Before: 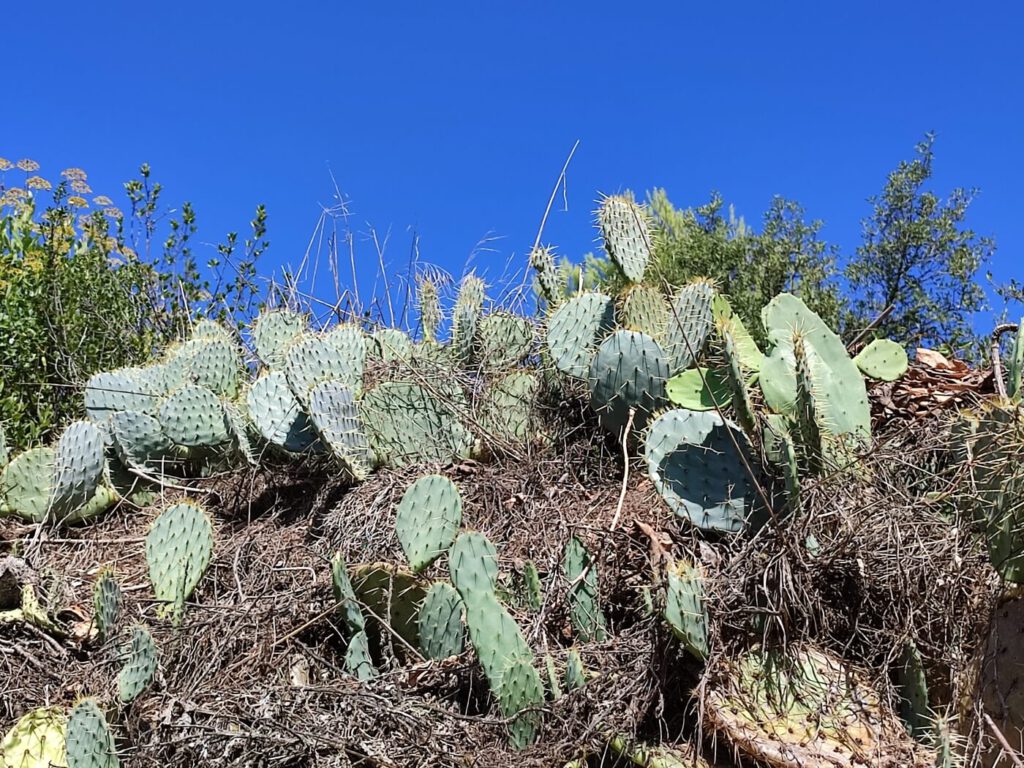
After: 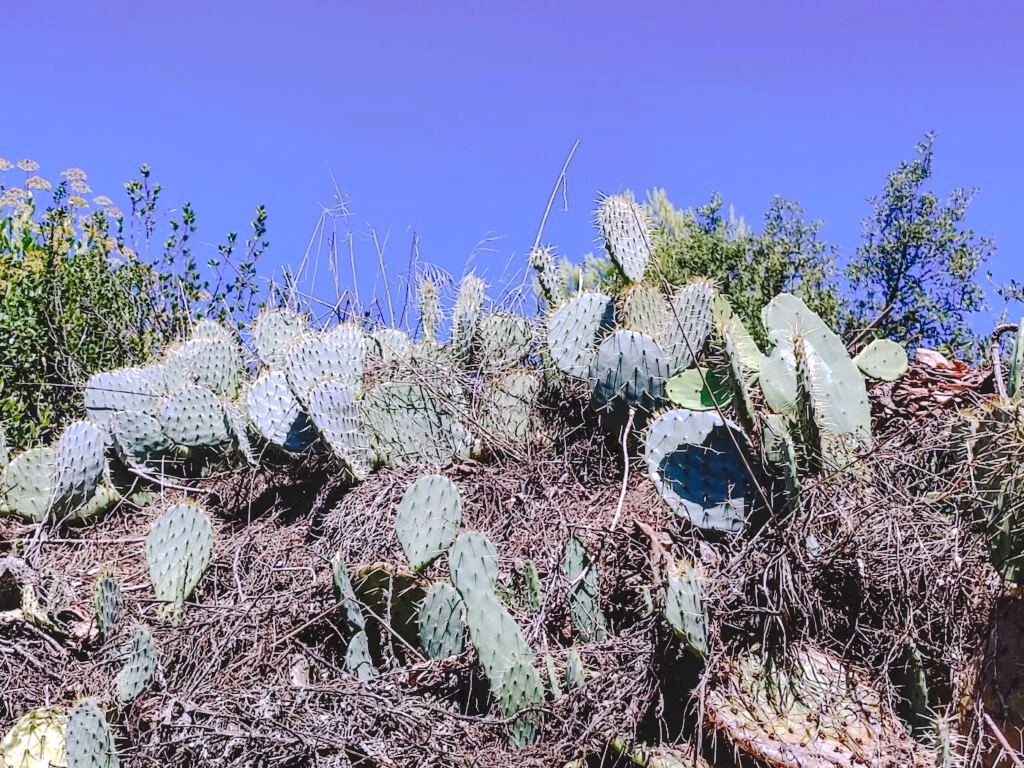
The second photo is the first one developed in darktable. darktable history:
tone curve: curves: ch0 [(0, 0) (0.003, 0.089) (0.011, 0.089) (0.025, 0.088) (0.044, 0.089) (0.069, 0.094) (0.1, 0.108) (0.136, 0.119) (0.177, 0.147) (0.224, 0.204) (0.277, 0.28) (0.335, 0.389) (0.399, 0.486) (0.468, 0.588) (0.543, 0.647) (0.623, 0.705) (0.709, 0.759) (0.801, 0.815) (0.898, 0.873) (1, 1)], preserve colors none
white balance: red 1.042, blue 1.17
local contrast: on, module defaults
